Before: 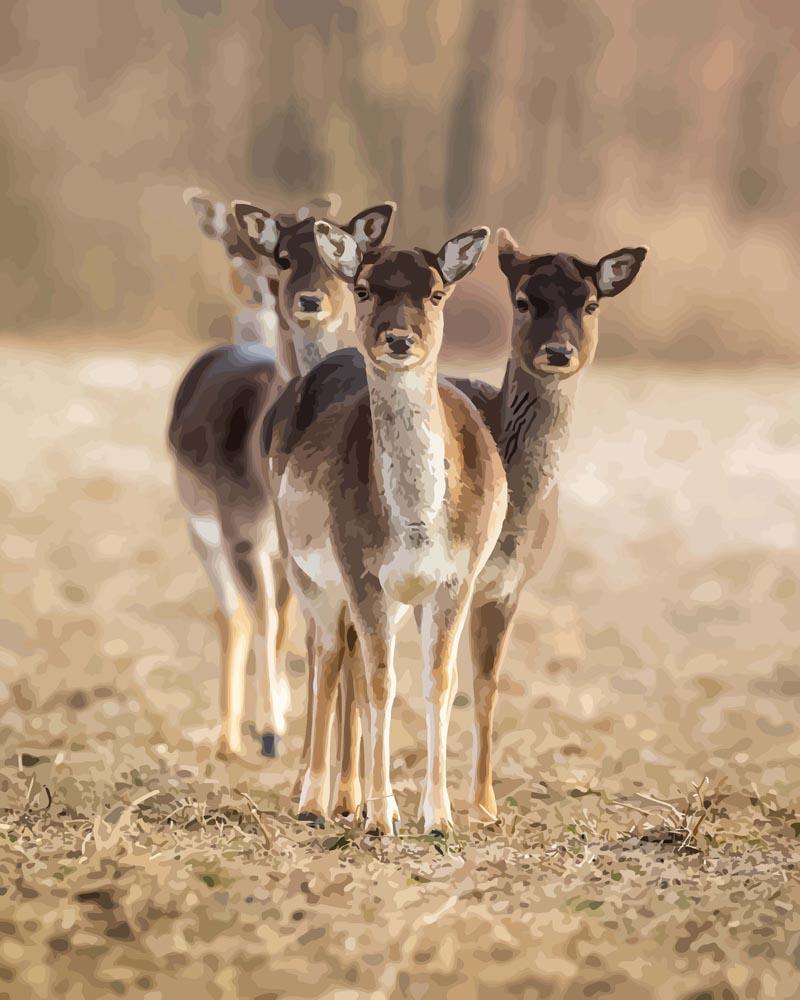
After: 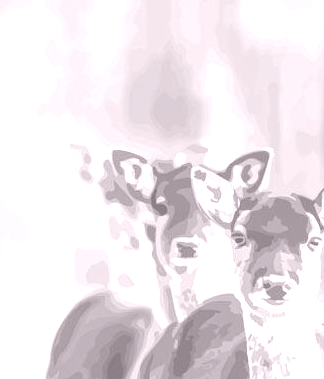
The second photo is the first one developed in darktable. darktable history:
crop: left 15.452%, top 5.459%, right 43.956%, bottom 56.62%
colorize: hue 25.2°, saturation 83%, source mix 82%, lightness 79%, version 1
local contrast: on, module defaults
